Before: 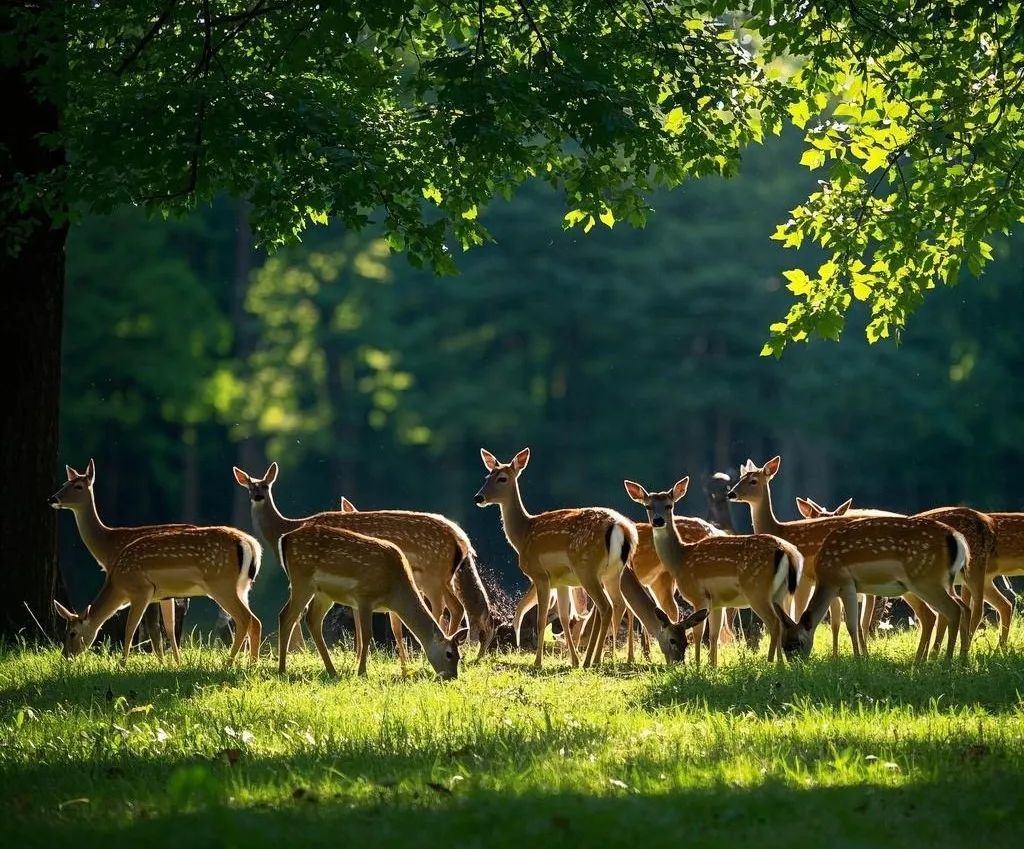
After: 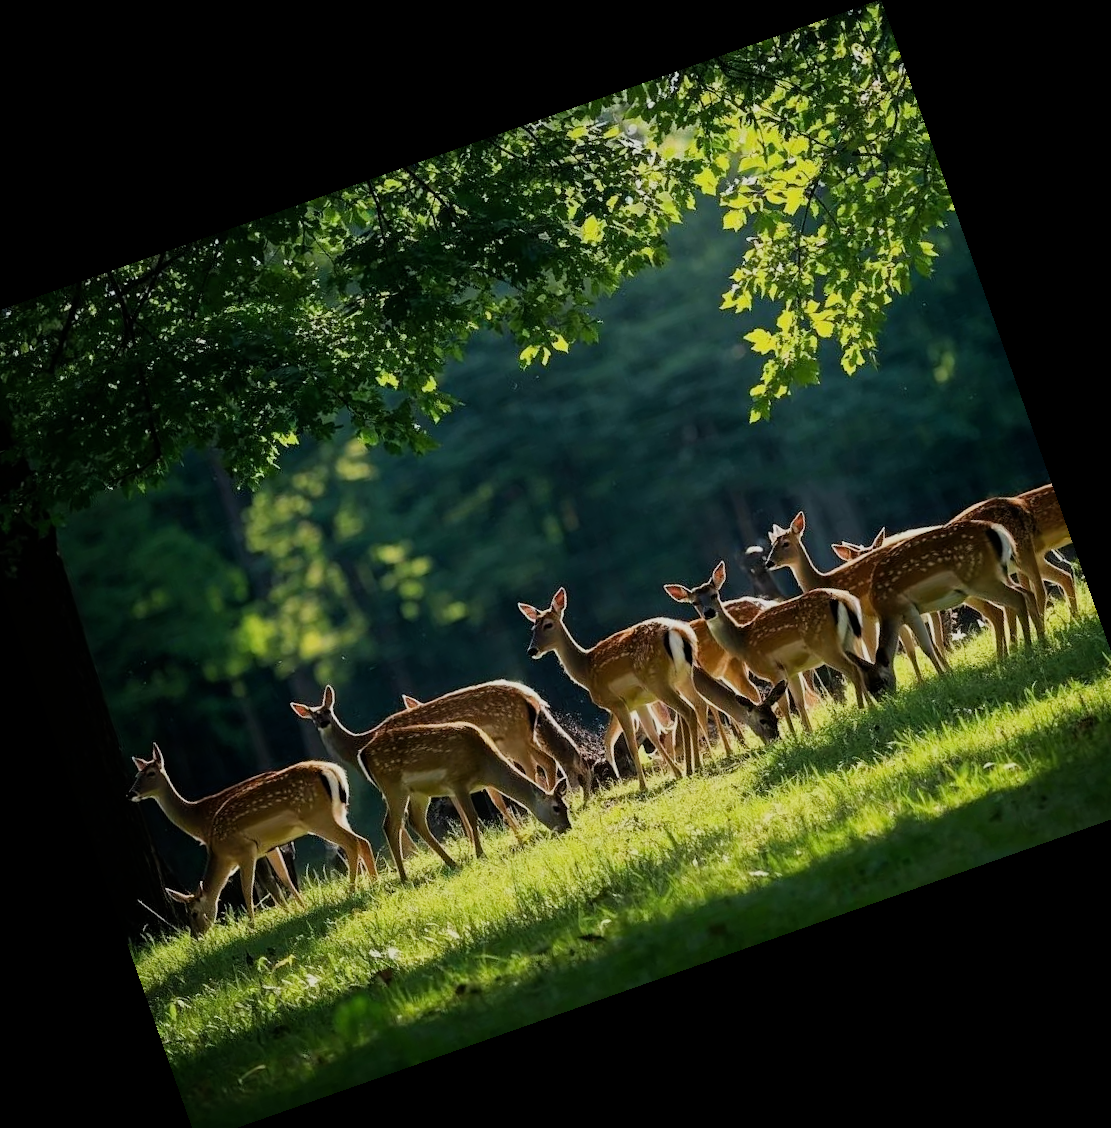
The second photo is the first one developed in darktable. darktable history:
filmic rgb: hardness 4.17
crop and rotate: angle 19.43°, left 6.812%, right 4.125%, bottom 1.087%
